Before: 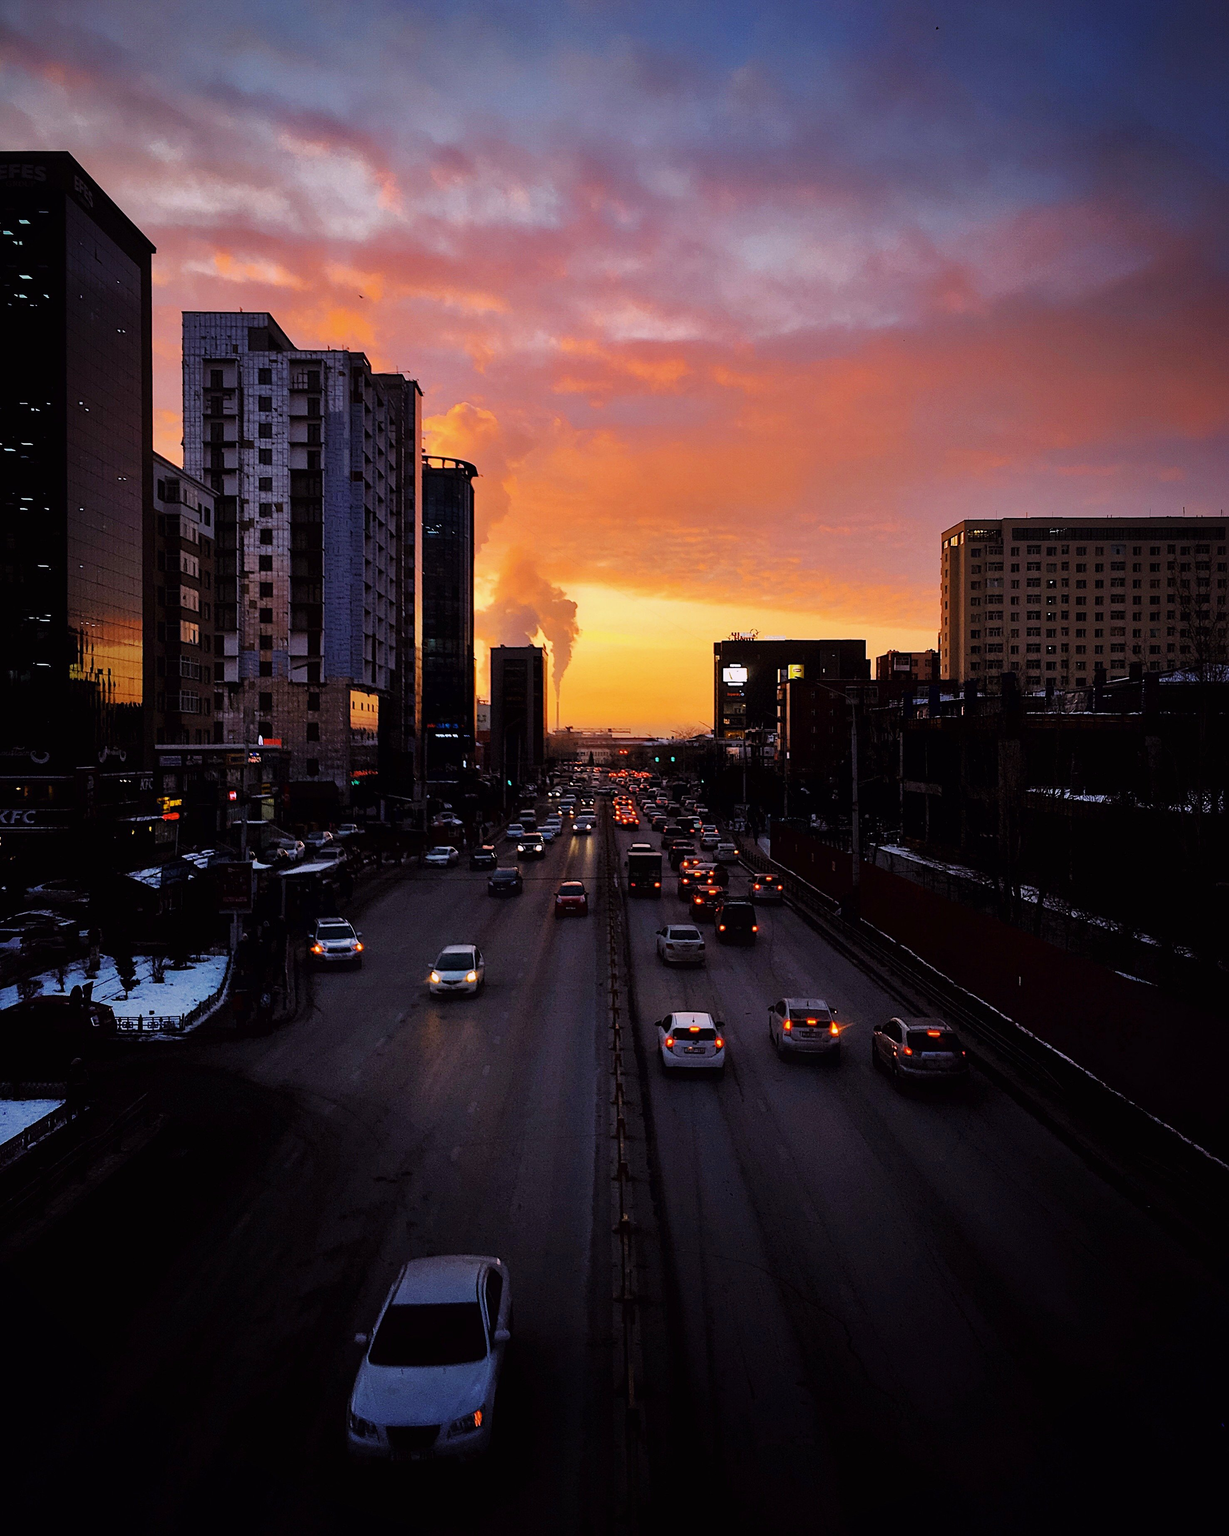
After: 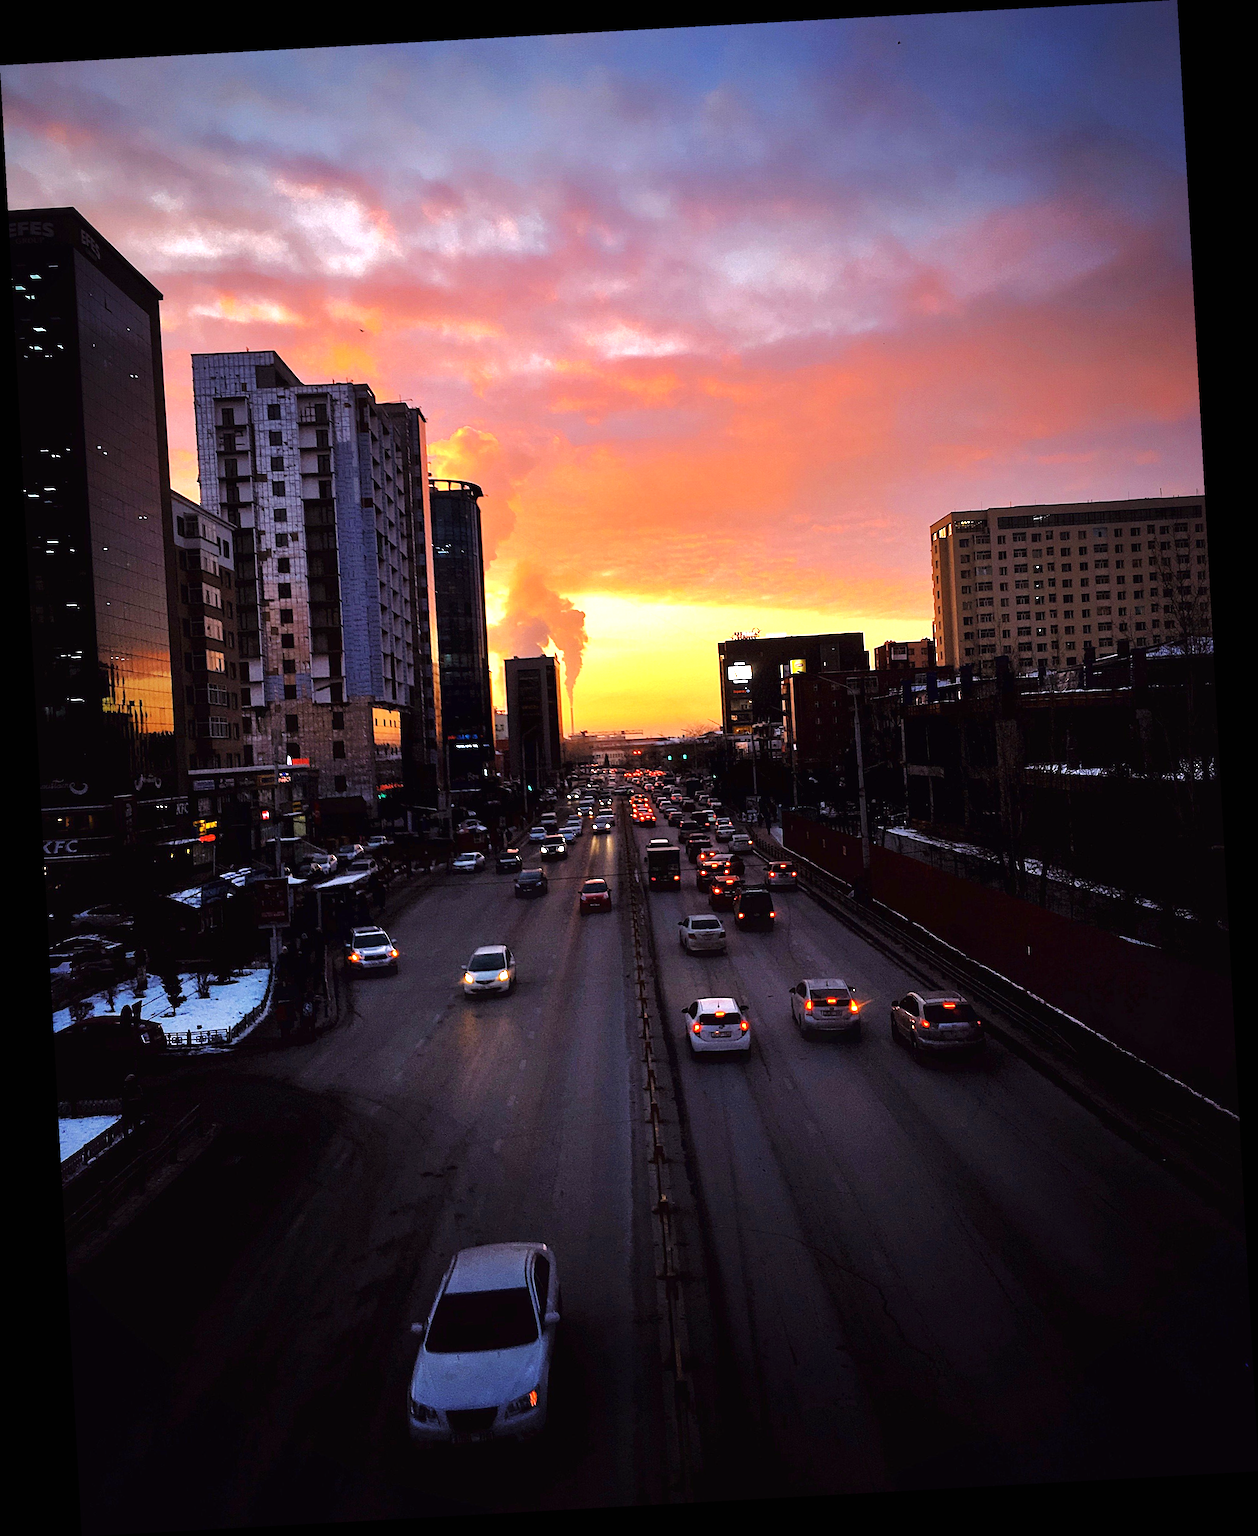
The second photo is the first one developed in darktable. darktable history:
rotate and perspective: rotation -3.18°, automatic cropping off
exposure: black level correction 0, exposure 1 EV, compensate exposure bias true, compensate highlight preservation false
rgb curve: curves: ch0 [(0, 0) (0.175, 0.154) (0.785, 0.663) (1, 1)]
